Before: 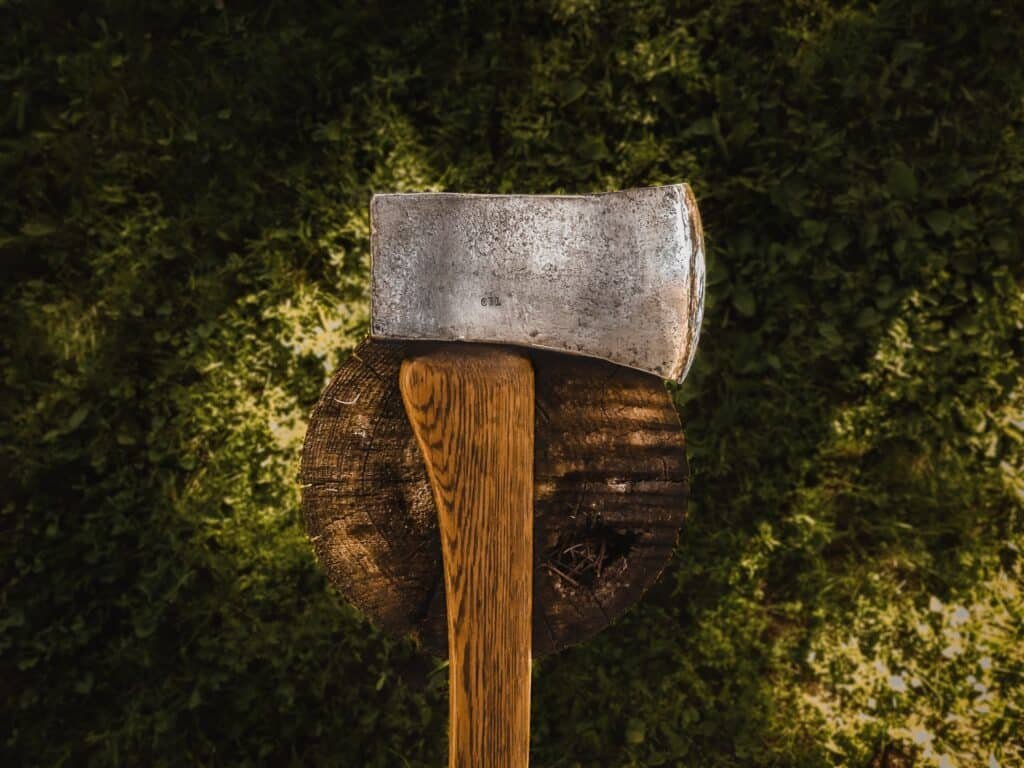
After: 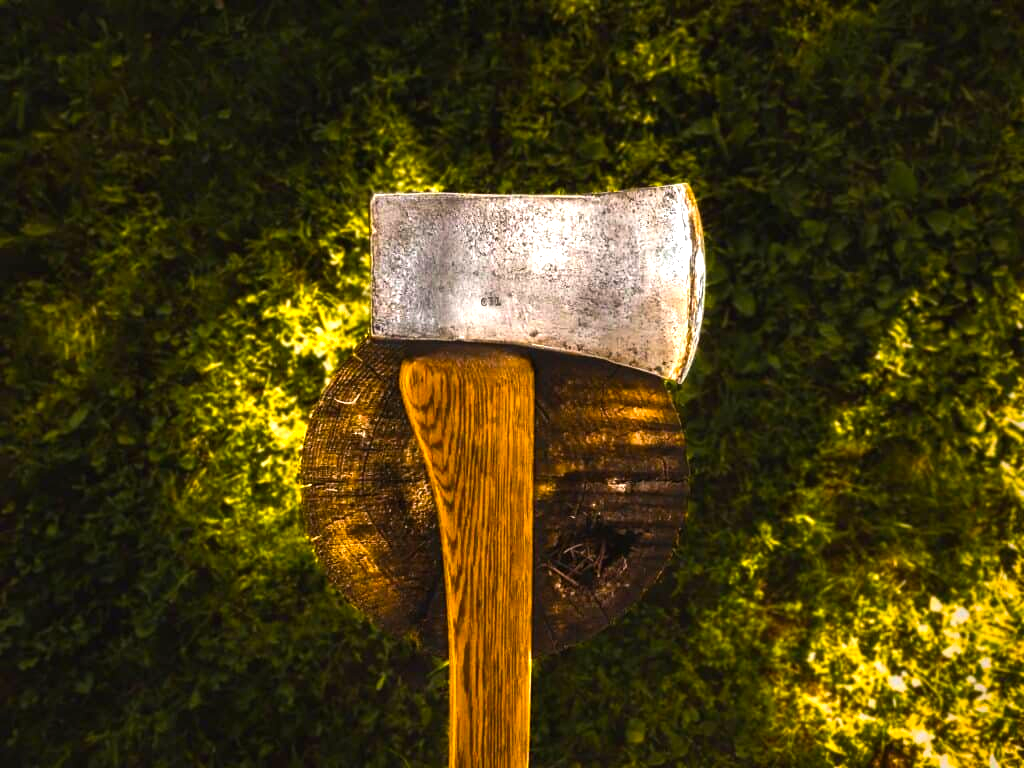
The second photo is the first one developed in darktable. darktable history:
exposure: exposure -0.177 EV, compensate highlight preservation false
color balance rgb: linear chroma grading › shadows -10%, linear chroma grading › global chroma 20%, perceptual saturation grading › global saturation 15%, perceptual brilliance grading › global brilliance 30%, perceptual brilliance grading › highlights 12%, perceptual brilliance grading › mid-tones 24%, global vibrance 20%
